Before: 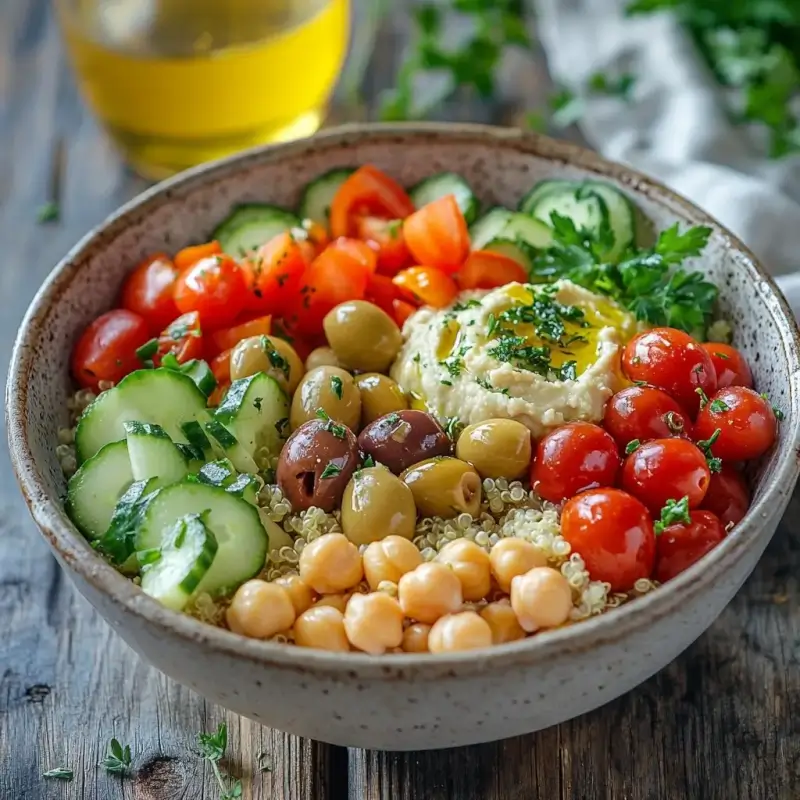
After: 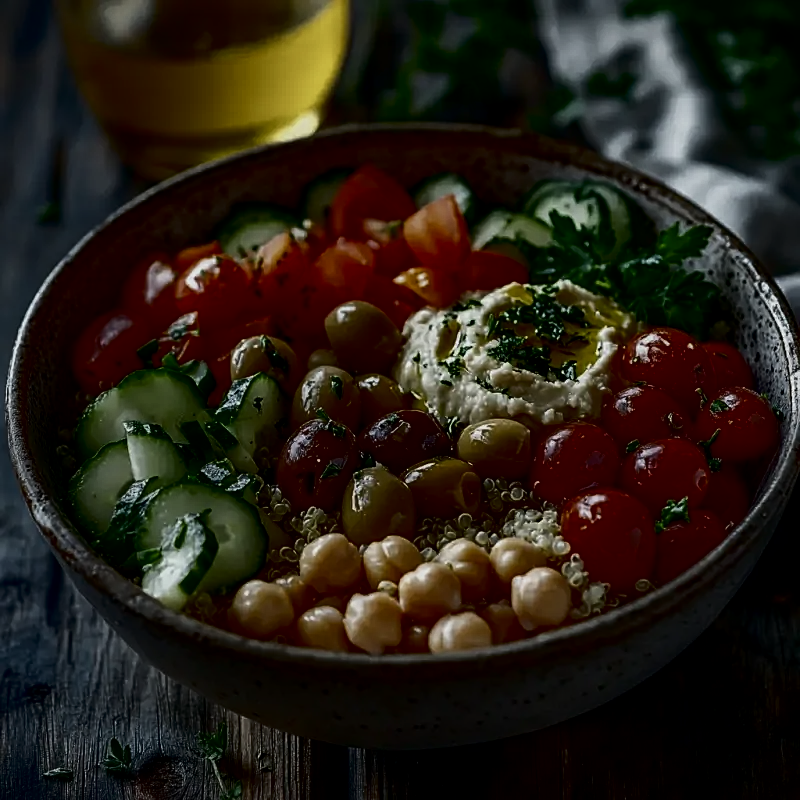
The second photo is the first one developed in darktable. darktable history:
color correction: highlights b* 0.057, saturation 0.337
sharpen: amount 0.217
contrast brightness saturation: brightness -0.988, saturation 0.991
tone curve: curves: ch0 [(0.021, 0) (0.104, 0.052) (0.496, 0.526) (0.737, 0.783) (1, 1)], color space Lab, independent channels, preserve colors none
local contrast: highlights 63%, shadows 114%, detail 106%, midtone range 0.522
exposure: black level correction -0.015, exposure -0.134 EV, compensate exposure bias true, compensate highlight preservation false
